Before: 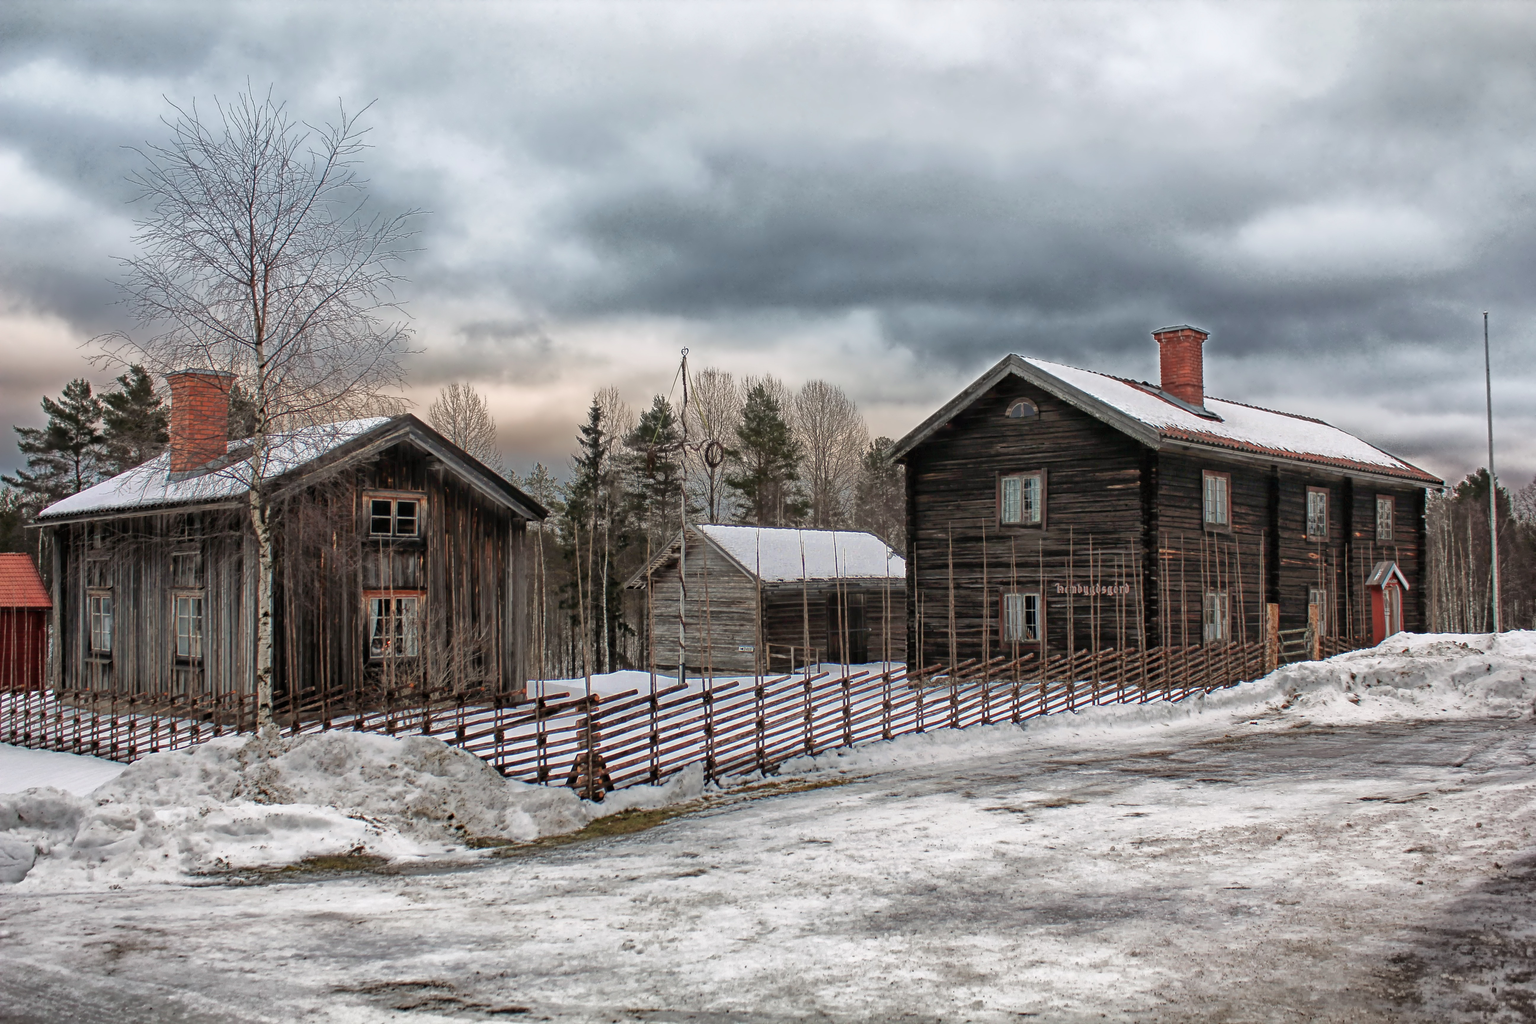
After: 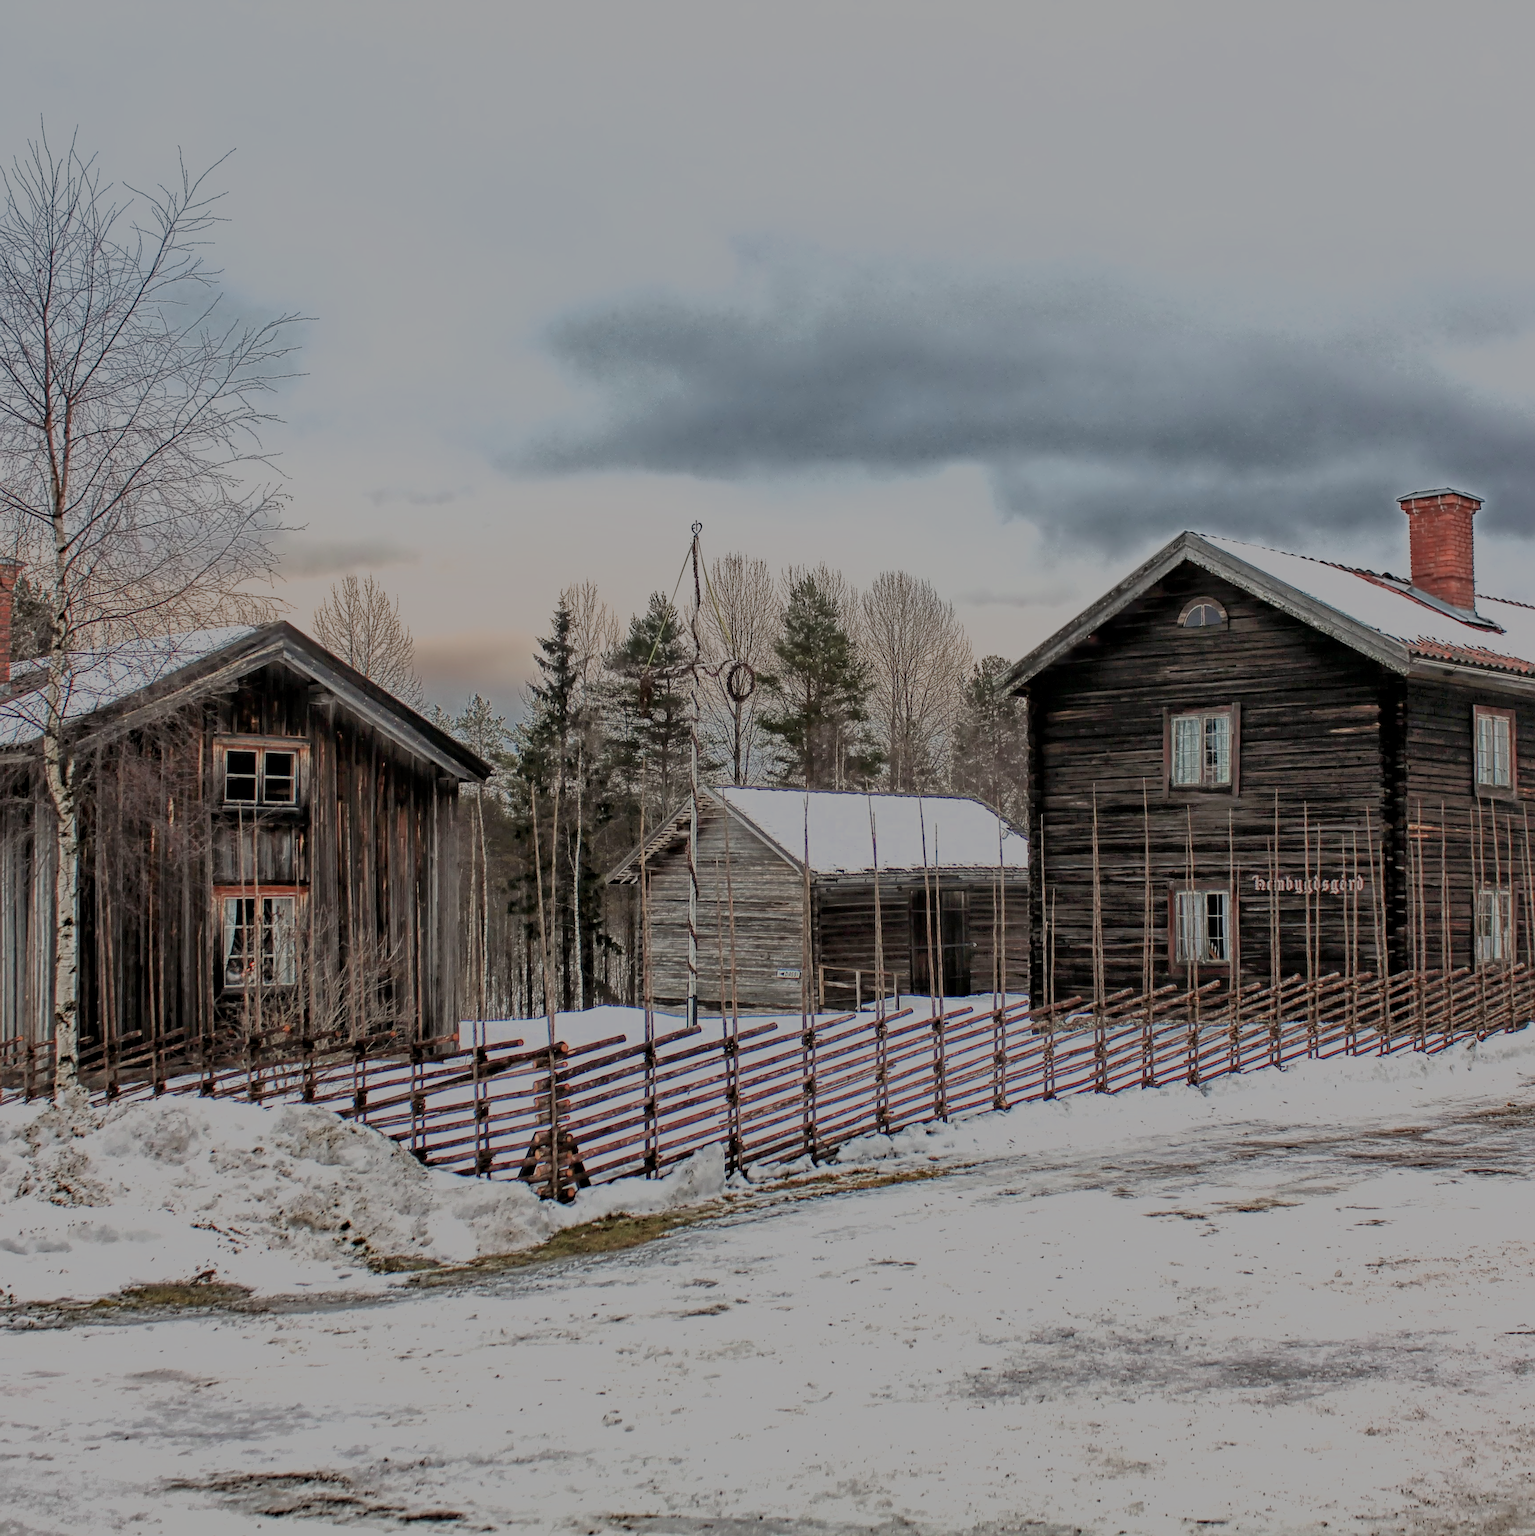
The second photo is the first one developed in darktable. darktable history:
tone equalizer: edges refinement/feathering 500, mask exposure compensation -1.57 EV, preserve details no
sharpen: on, module defaults
local contrast: highlights 106%, shadows 98%, detail 120%, midtone range 0.2
crop and rotate: left 14.371%, right 18.987%
filmic rgb: black relative exposure -13.06 EV, white relative exposure 4.01 EV, target white luminance 85.023%, hardness 6.31, latitude 42.69%, contrast 0.867, shadows ↔ highlights balance 7.84%
